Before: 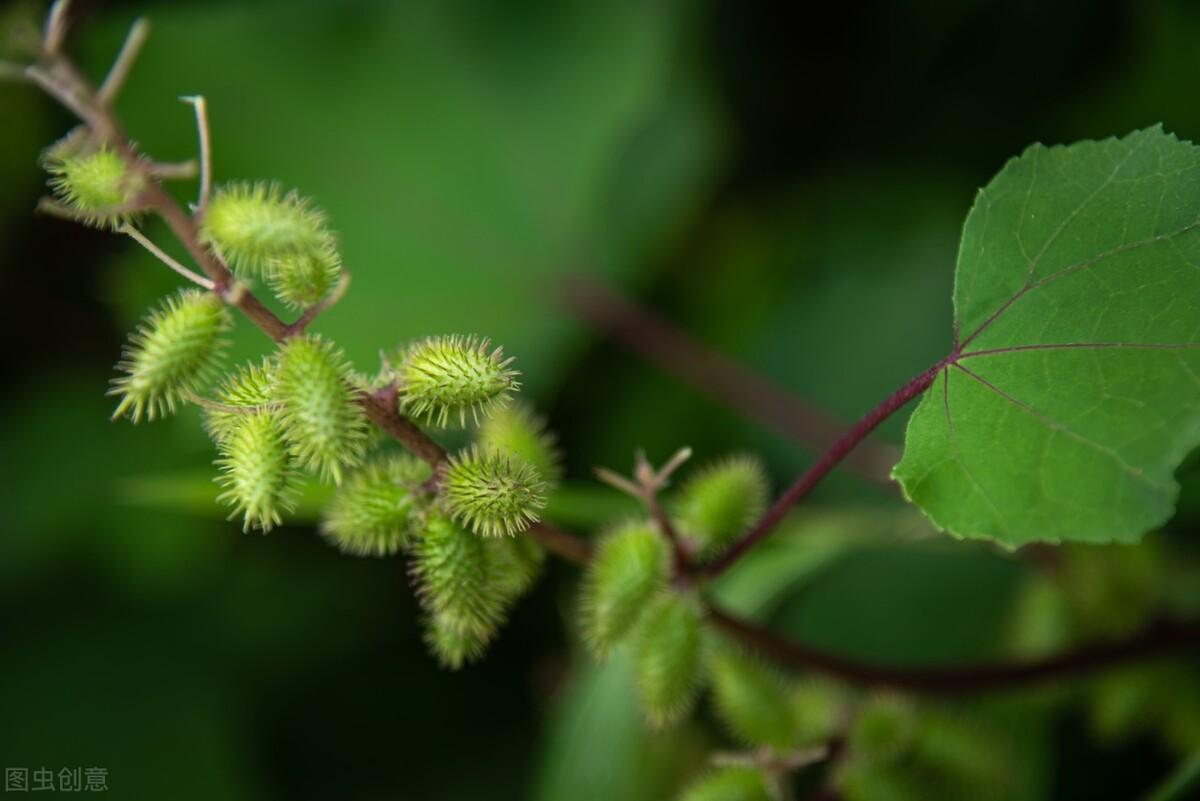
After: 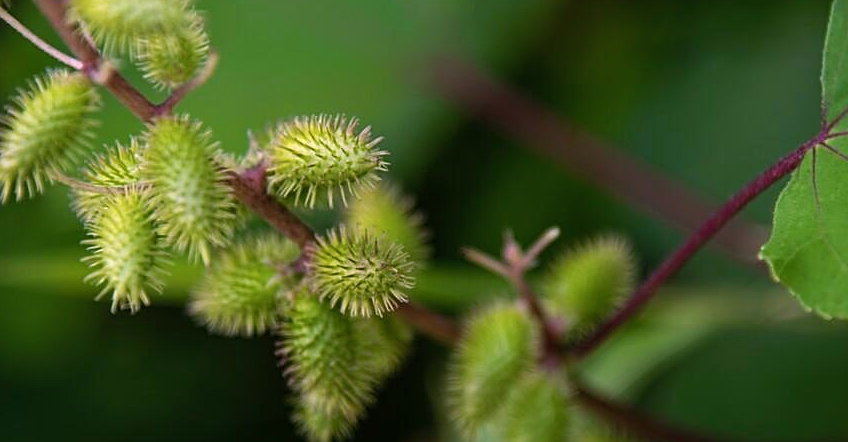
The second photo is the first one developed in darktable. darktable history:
sharpen: on, module defaults
crop: left 11.002%, top 27.575%, right 18.279%, bottom 17.165%
color balance rgb: shadows lift › luminance 0.753%, shadows lift › chroma 0.157%, shadows lift › hue 17.7°, perceptual saturation grading › global saturation 15.104%, global vibrance 3.589%
color correction: highlights a* 15.76, highlights b* -20.08
